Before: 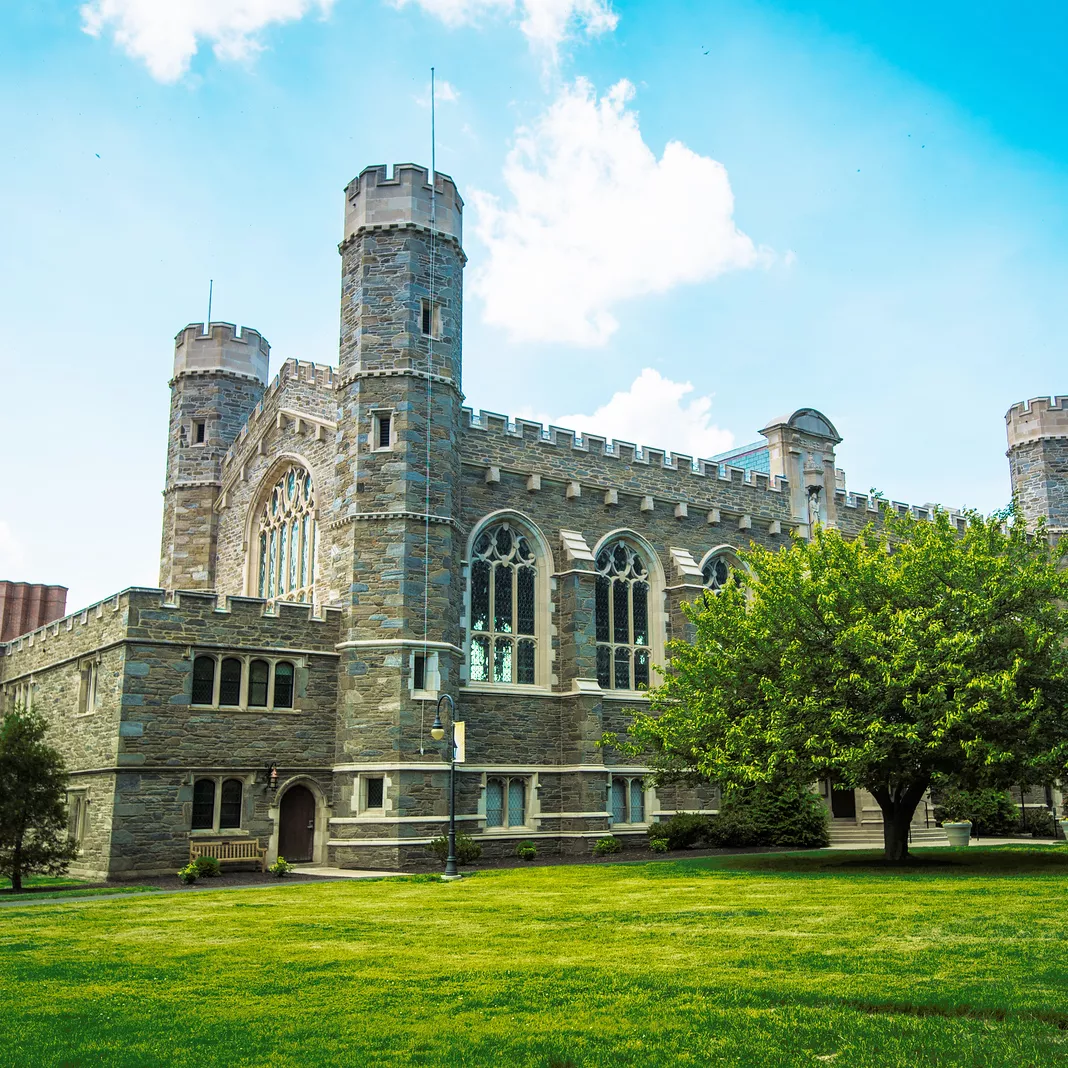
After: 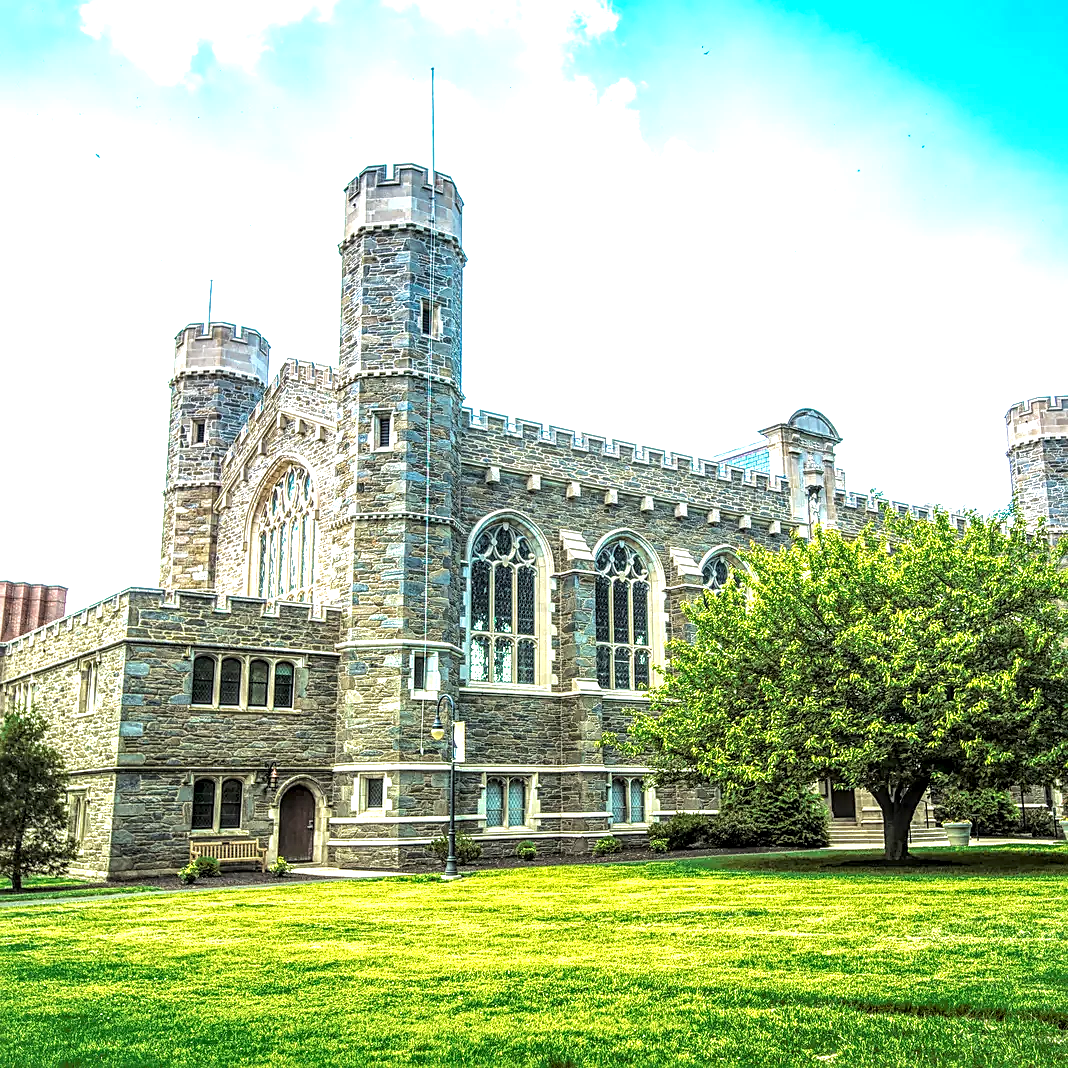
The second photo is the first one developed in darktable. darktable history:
sharpen: on, module defaults
local contrast: highlights 1%, shadows 4%, detail 181%
exposure: black level correction 0, exposure 1.001 EV, compensate highlight preservation false
